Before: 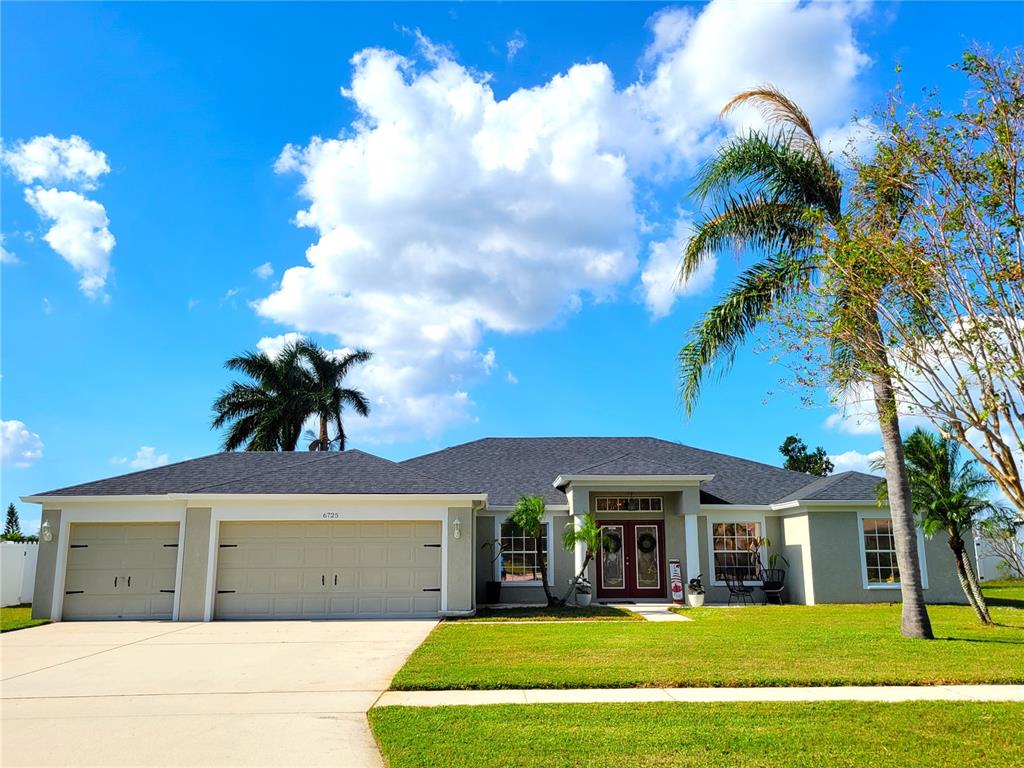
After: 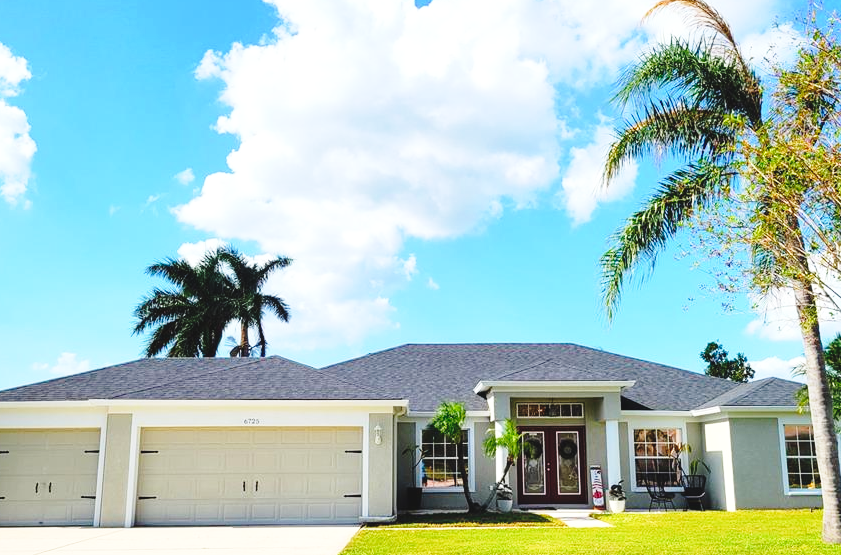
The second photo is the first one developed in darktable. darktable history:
exposure: black level correction -0.007, exposure 0.071 EV, compensate highlight preservation false
crop: left 7.772%, top 12.297%, right 10.044%, bottom 15.396%
base curve: curves: ch0 [(0, 0) (0.028, 0.03) (0.121, 0.232) (0.46, 0.748) (0.859, 0.968) (1, 1)], preserve colors none
